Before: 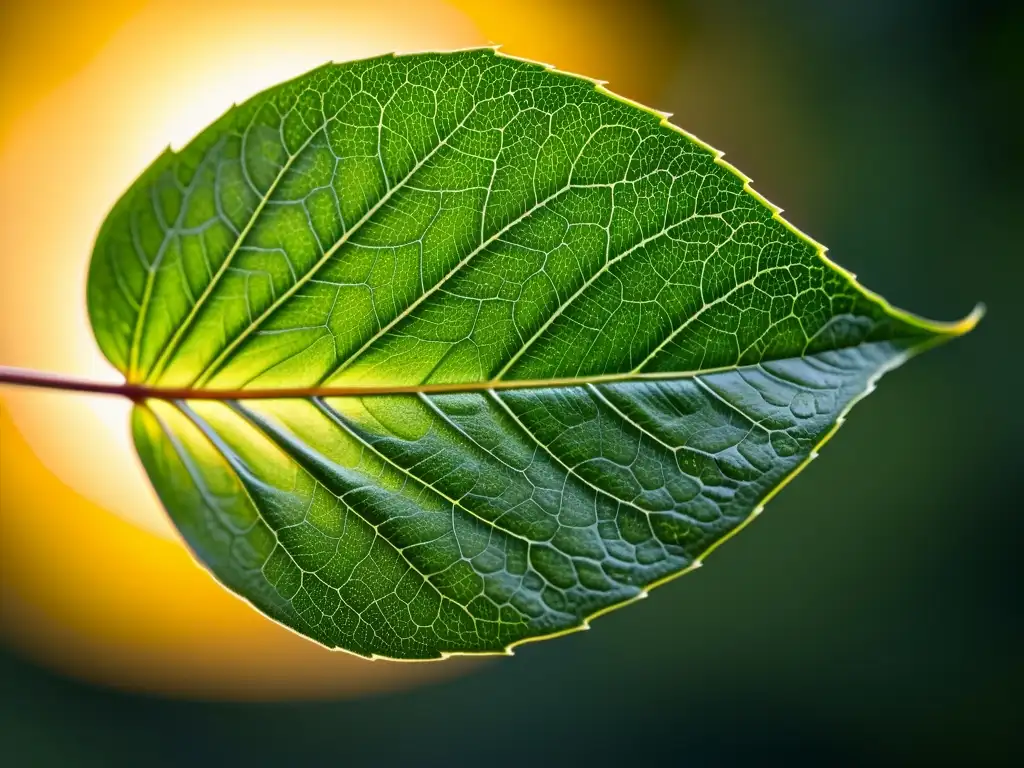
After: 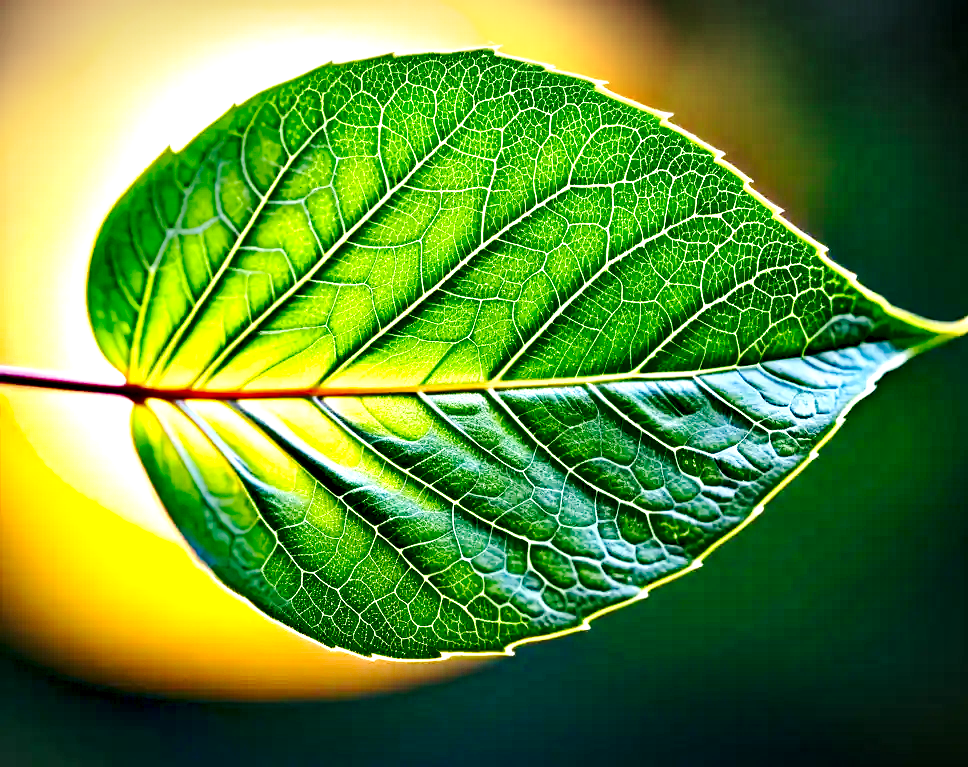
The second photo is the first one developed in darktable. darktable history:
vignetting: fall-off start 100.24%, brightness -0.216, center (-0.037, 0.149), width/height ratio 1.32
contrast equalizer: octaves 7, y [[0.6 ×6], [0.55 ×6], [0 ×6], [0 ×6], [0 ×6]]
crop and rotate: left 0%, right 5.375%
base curve: curves: ch0 [(0, 0) (0.028, 0.03) (0.121, 0.232) (0.46, 0.748) (0.859, 0.968) (1, 1)], preserve colors none
haze removal: strength 0.514, distance 0.43, compatibility mode true, adaptive false
levels: levels [0, 0.435, 0.917]
